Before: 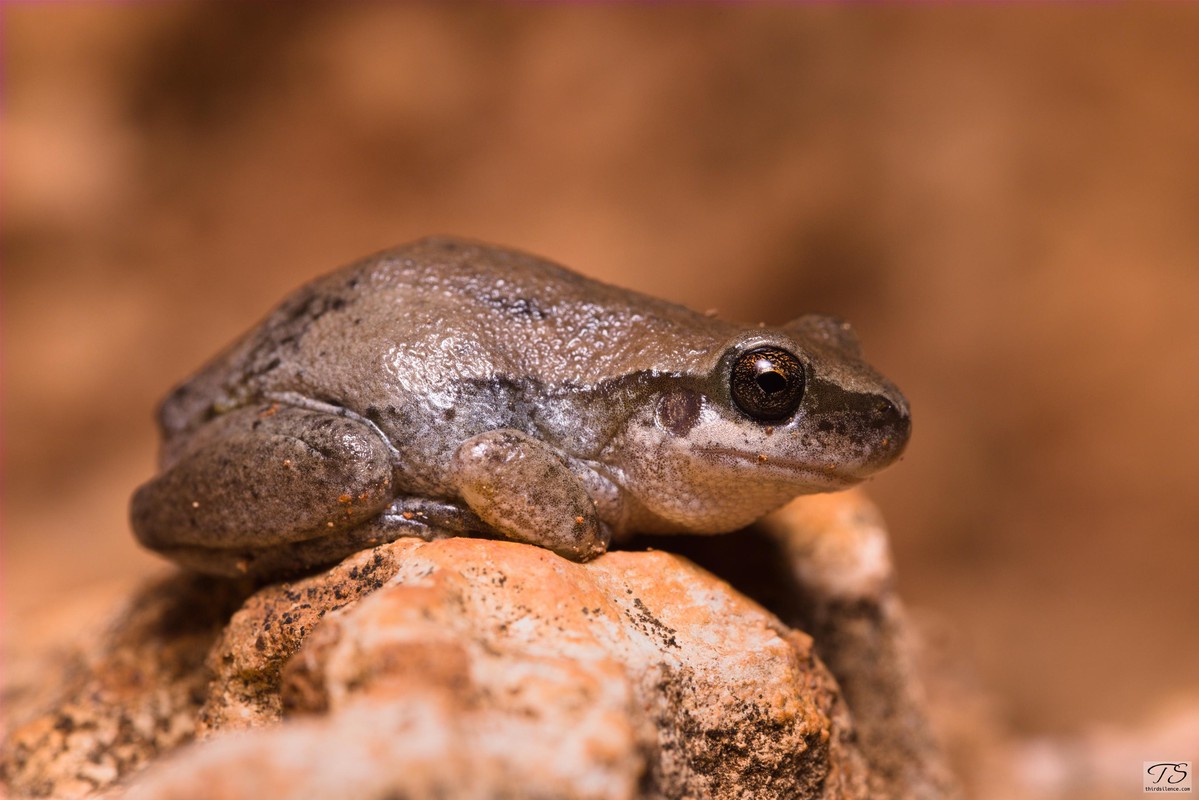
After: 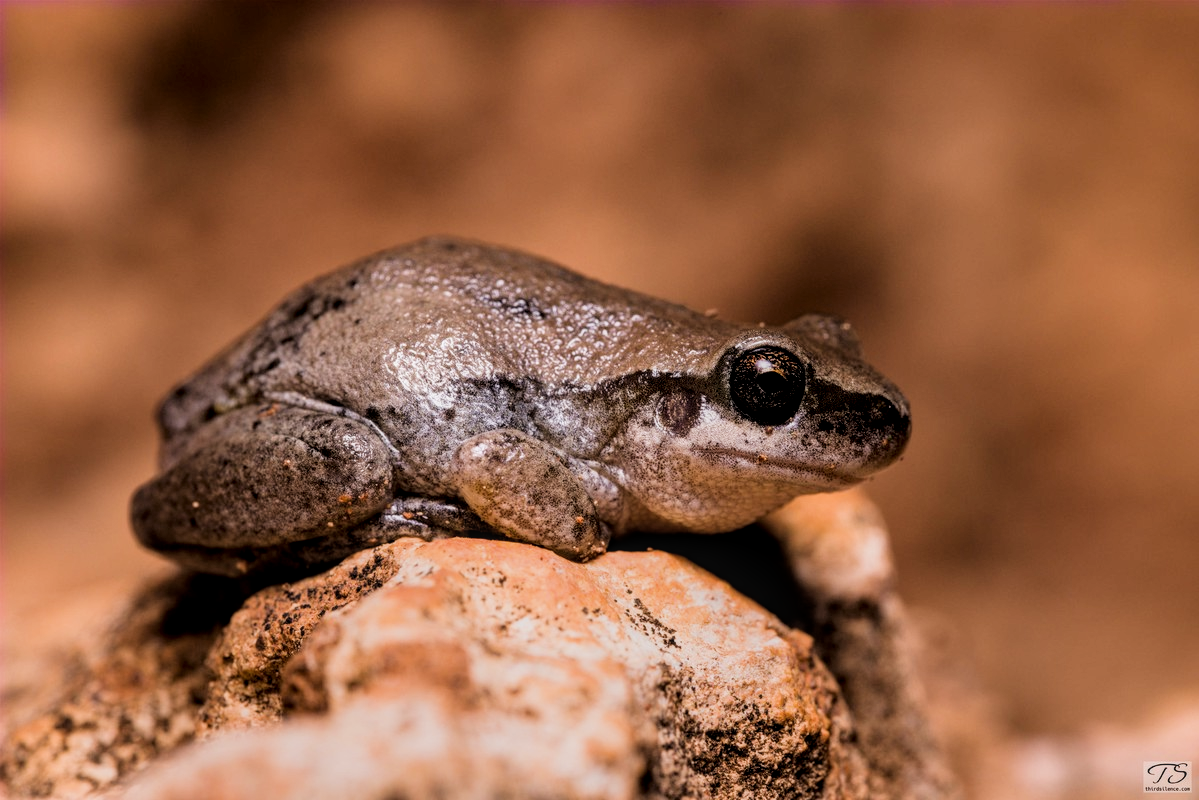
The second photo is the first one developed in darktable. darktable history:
filmic rgb: black relative exposure -5 EV, white relative exposure 3.5 EV, hardness 3.19, contrast 1.2, highlights saturation mix -50%
local contrast: on, module defaults
